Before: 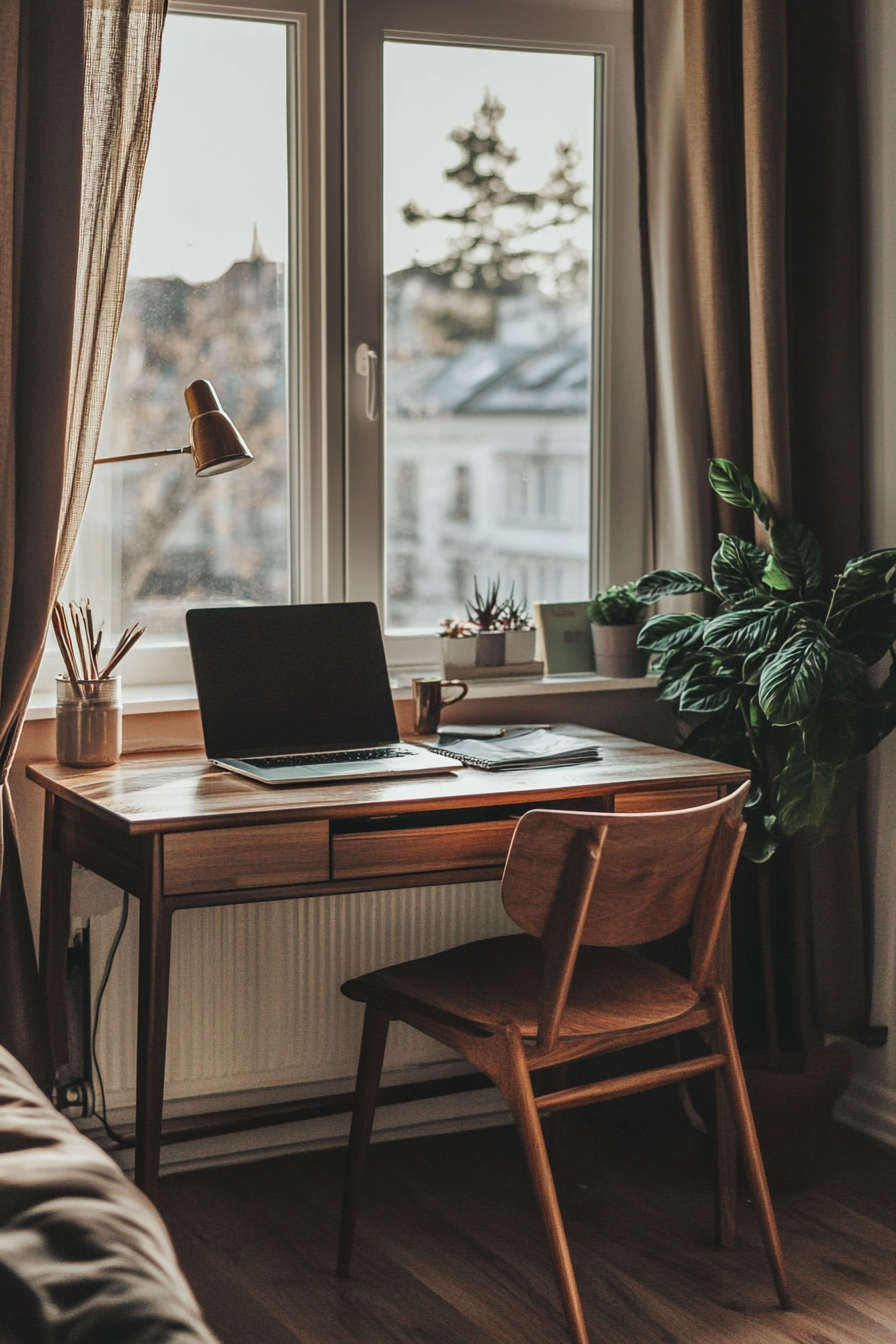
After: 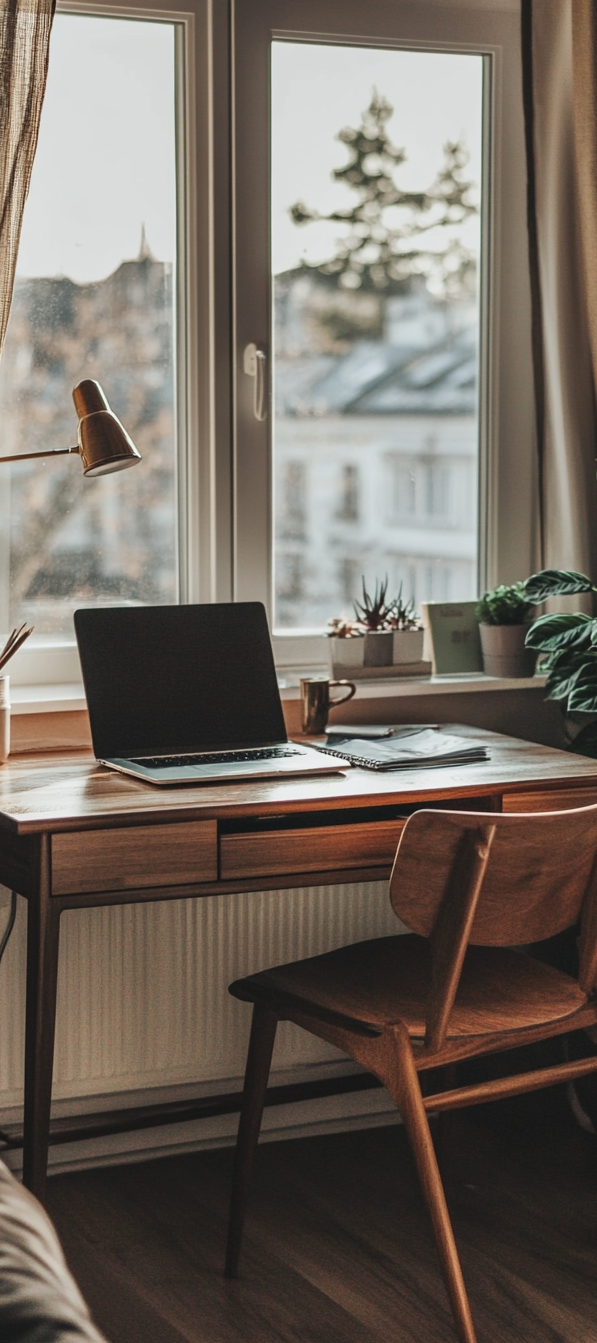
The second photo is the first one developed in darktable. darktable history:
crop and rotate: left 12.533%, right 20.781%
